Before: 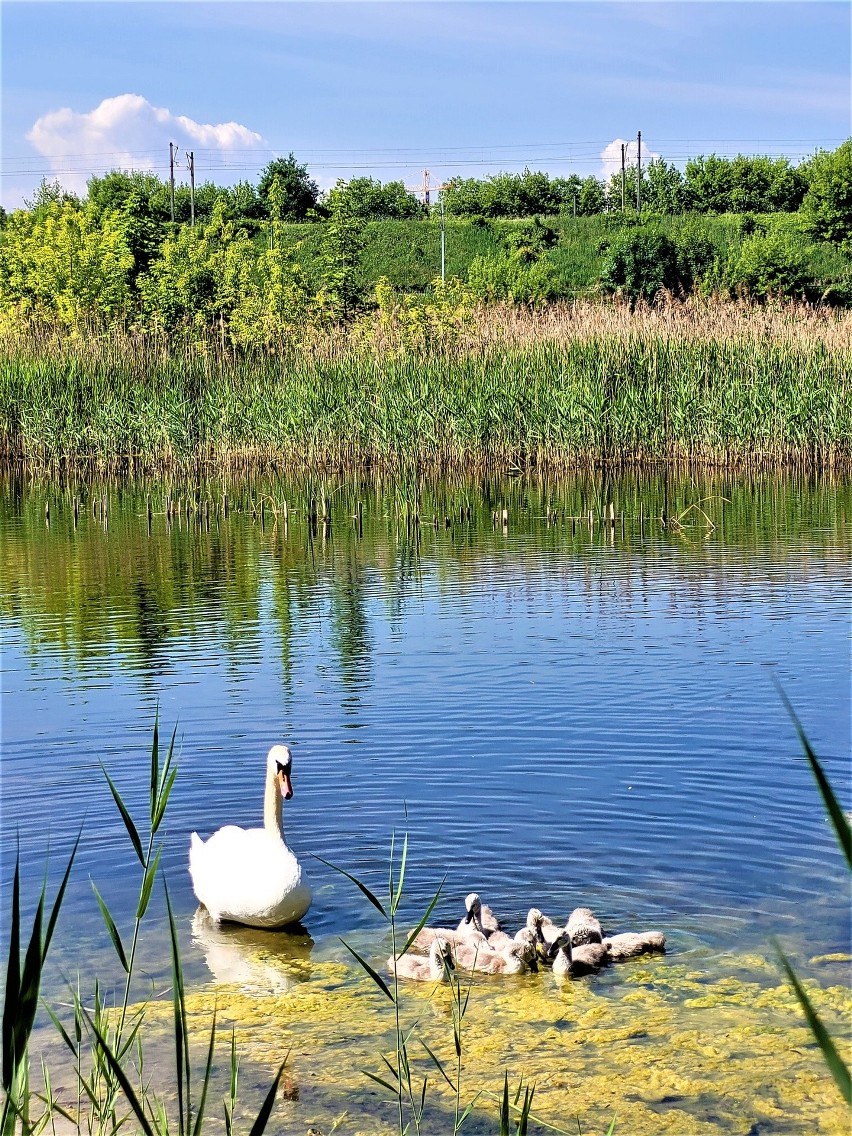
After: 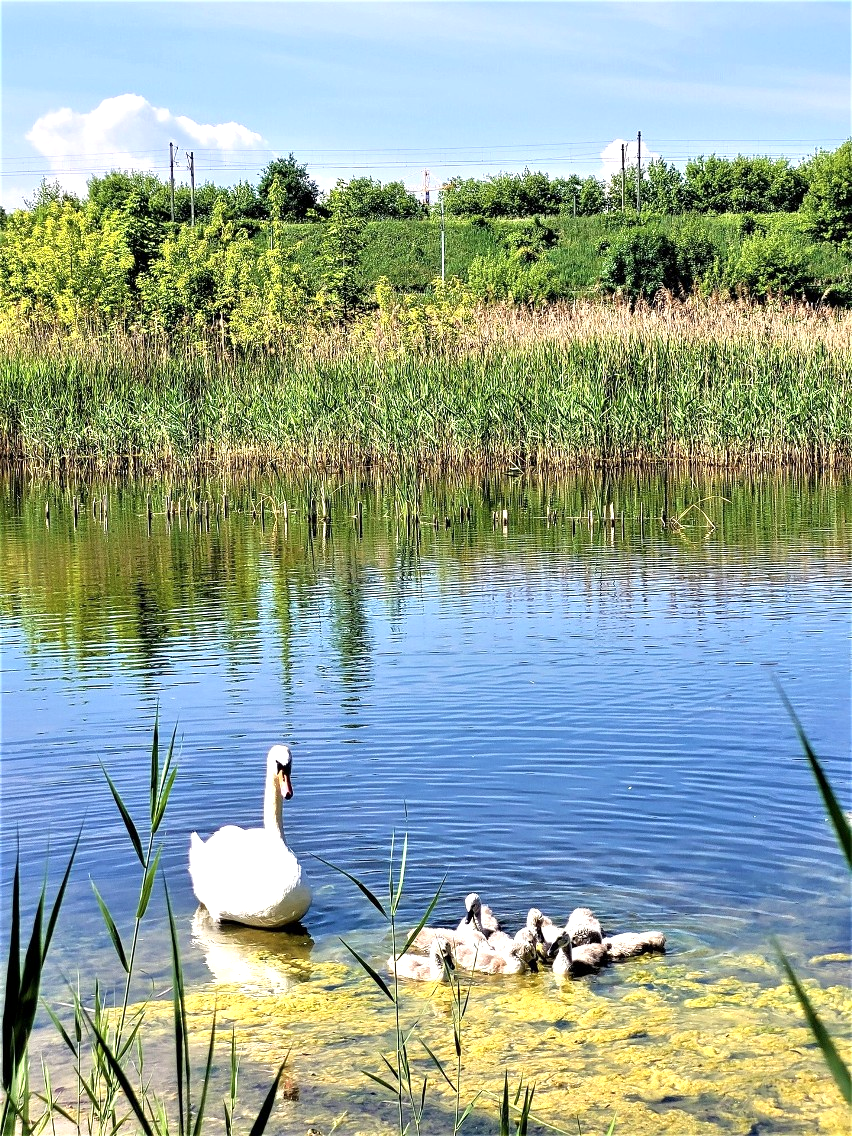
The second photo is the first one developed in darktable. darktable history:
exposure: black level correction 0.001, exposure 0.5 EV, compensate exposure bias true, compensate highlight preservation false
contrast brightness saturation: saturation -0.05
